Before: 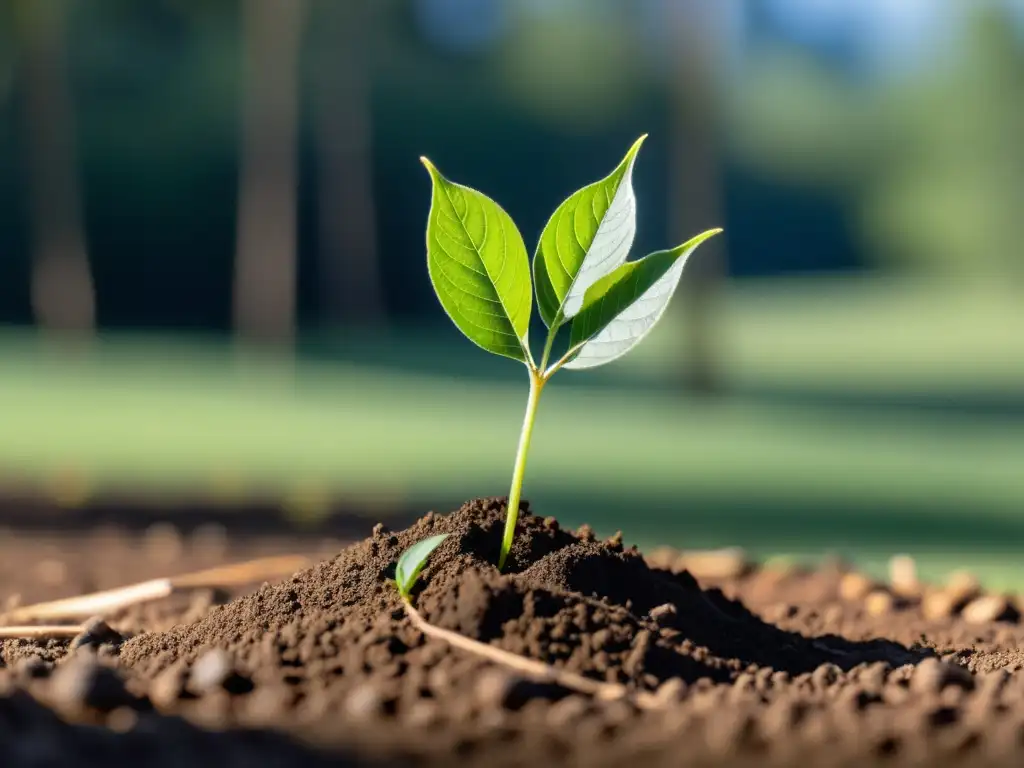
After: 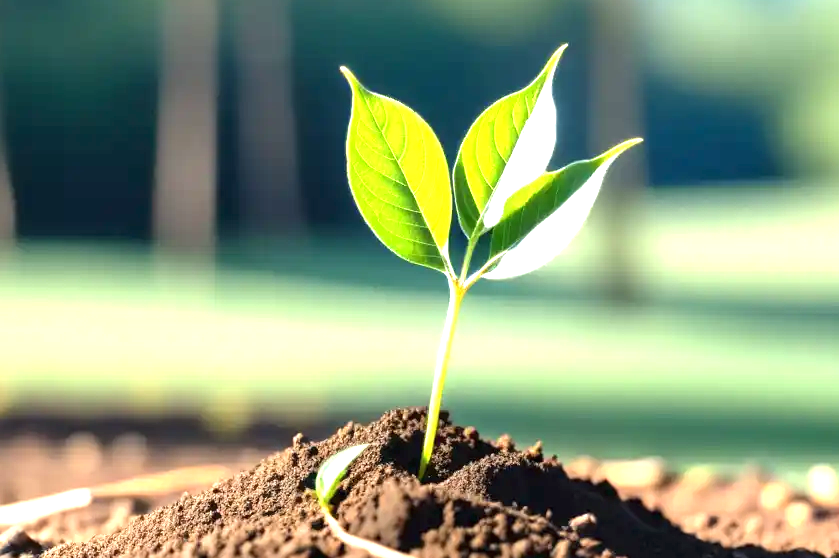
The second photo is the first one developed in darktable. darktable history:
exposure: black level correction 0, exposure 1.45 EV, compensate exposure bias true, compensate highlight preservation false
crop: left 7.856%, top 11.836%, right 10.12%, bottom 15.387%
